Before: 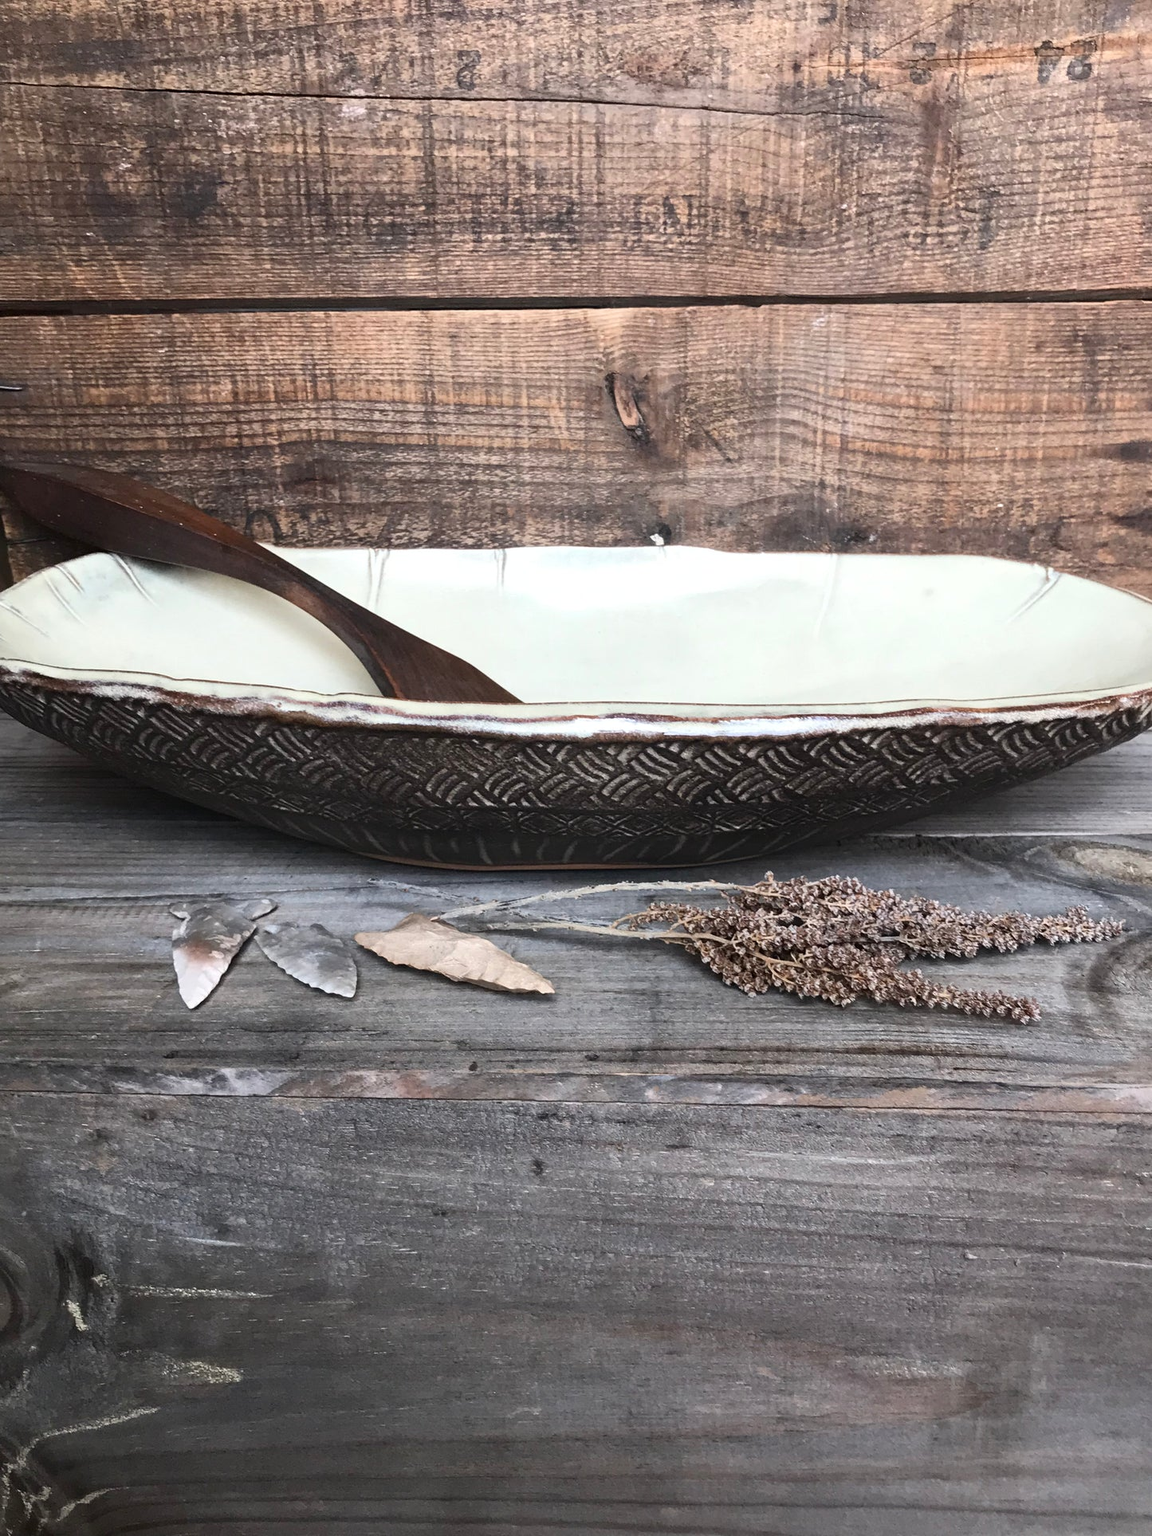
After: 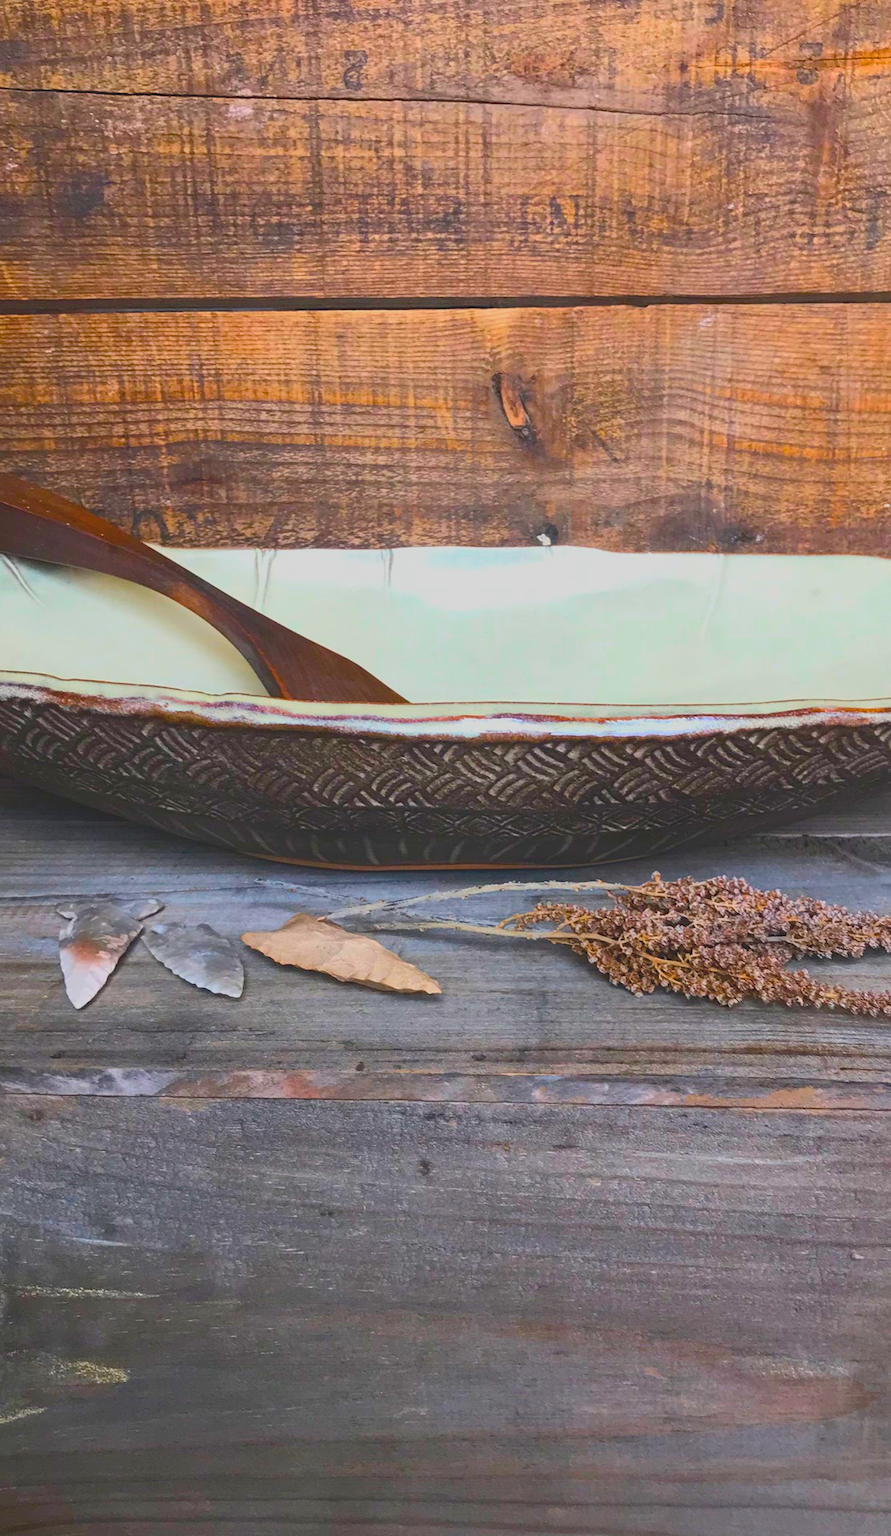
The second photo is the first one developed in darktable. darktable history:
contrast brightness saturation: contrast -0.28
color balance rgb: linear chroma grading › global chroma 42%, perceptual saturation grading › global saturation 42%, global vibrance 33%
crop: left 9.88%, right 12.664%
